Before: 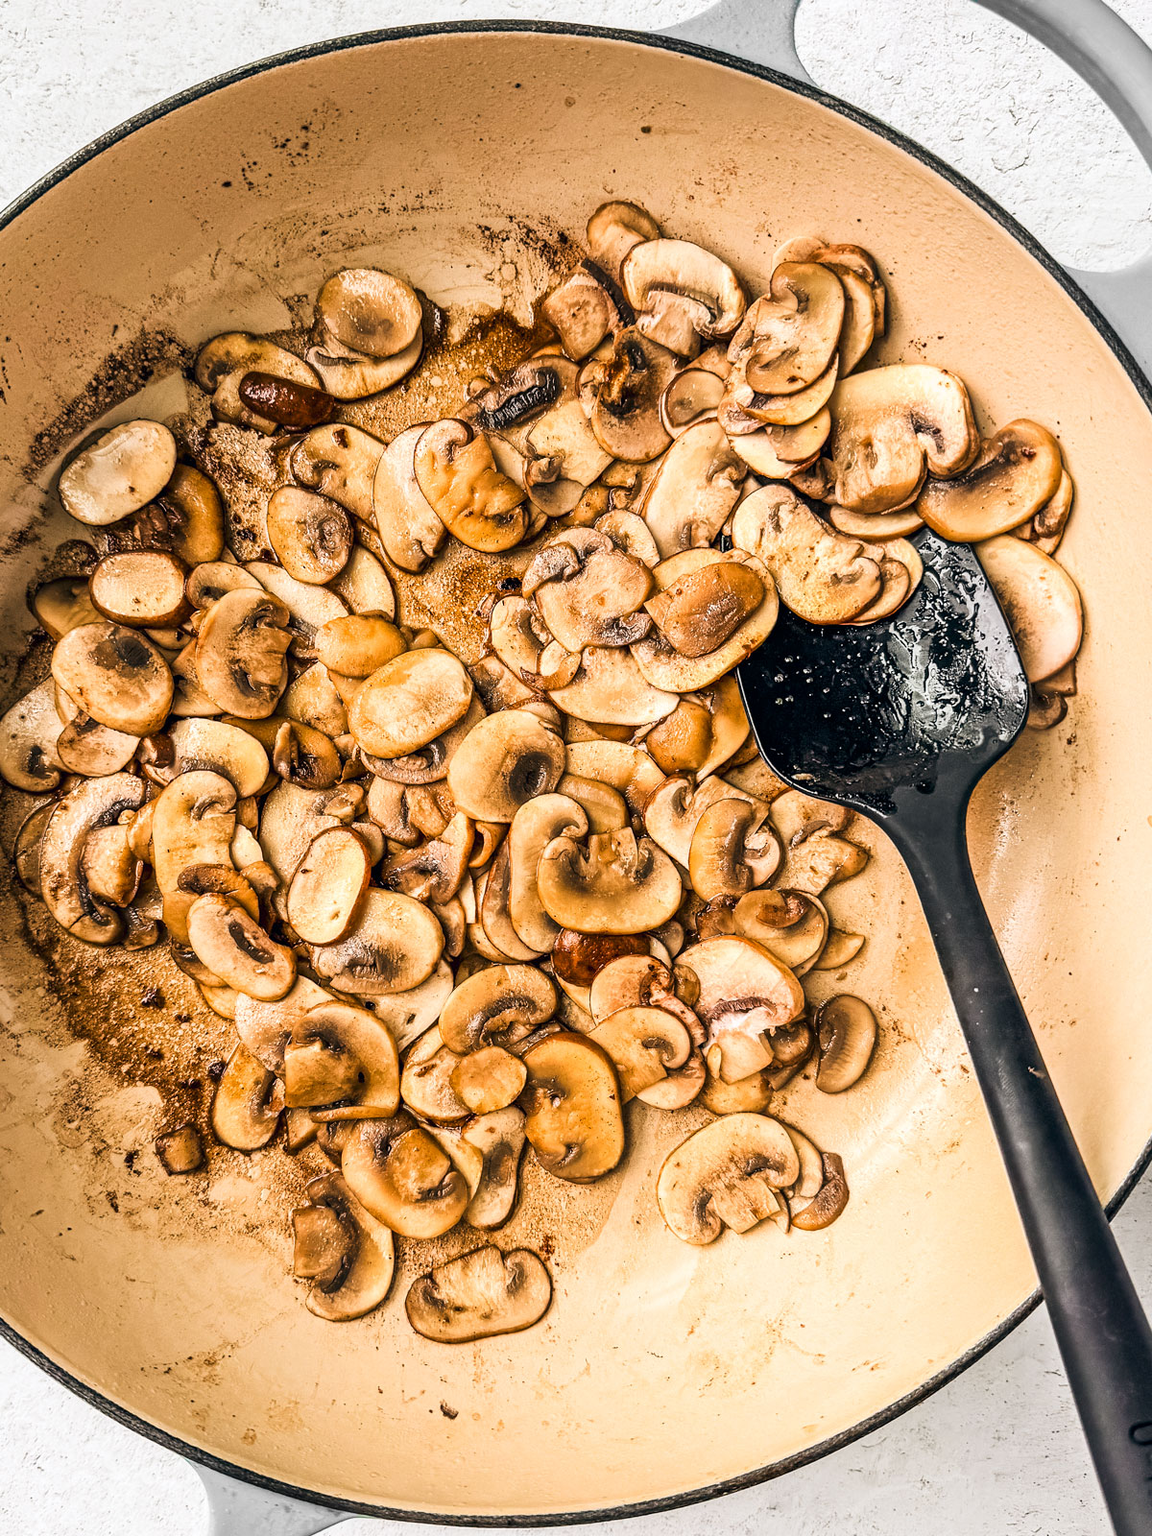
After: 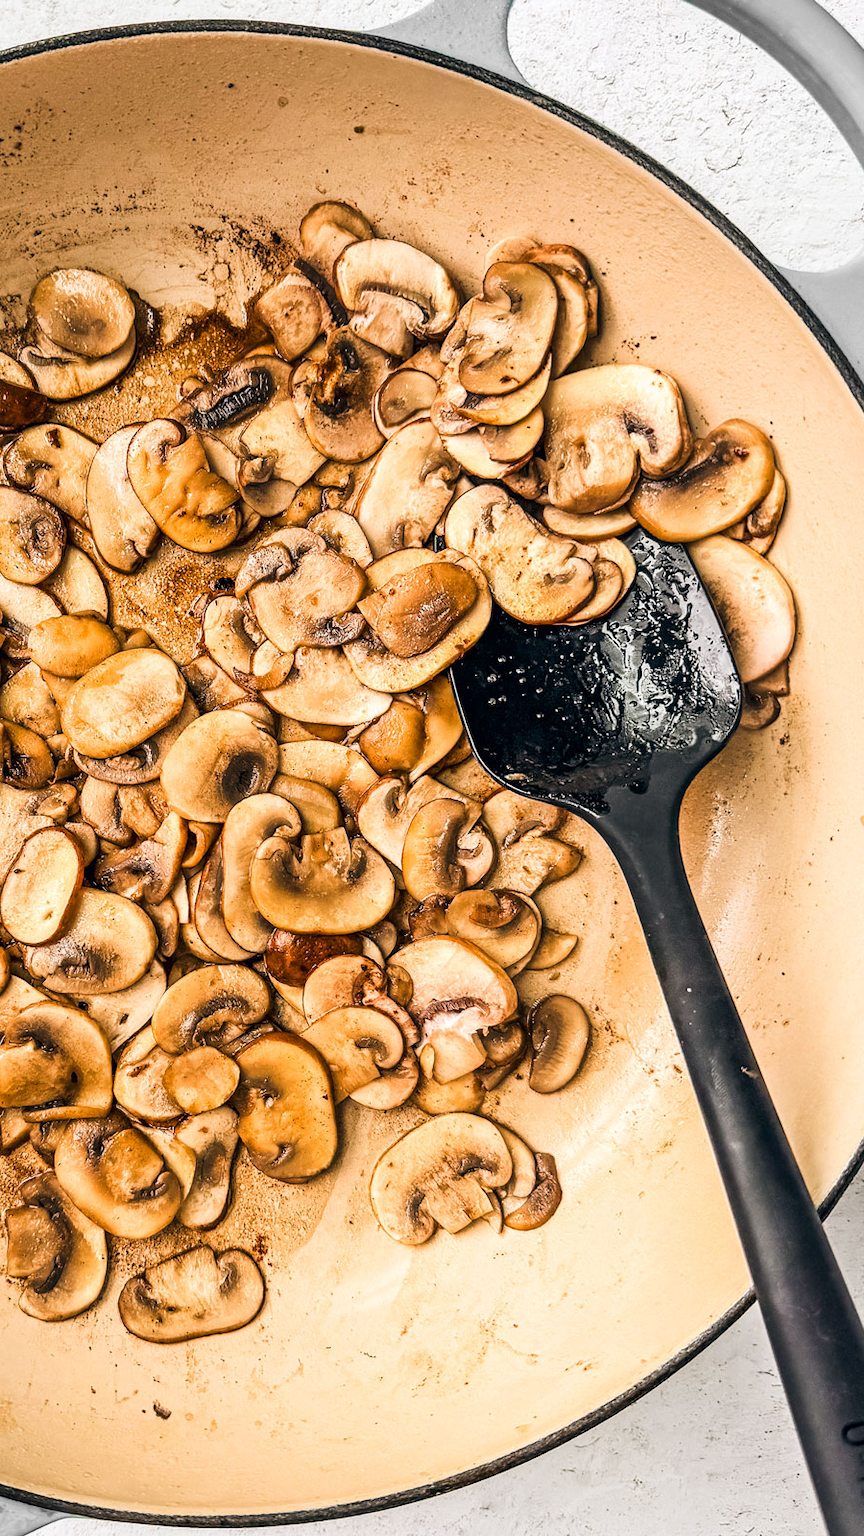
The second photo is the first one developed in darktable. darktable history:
crop and rotate: left 24.959%
